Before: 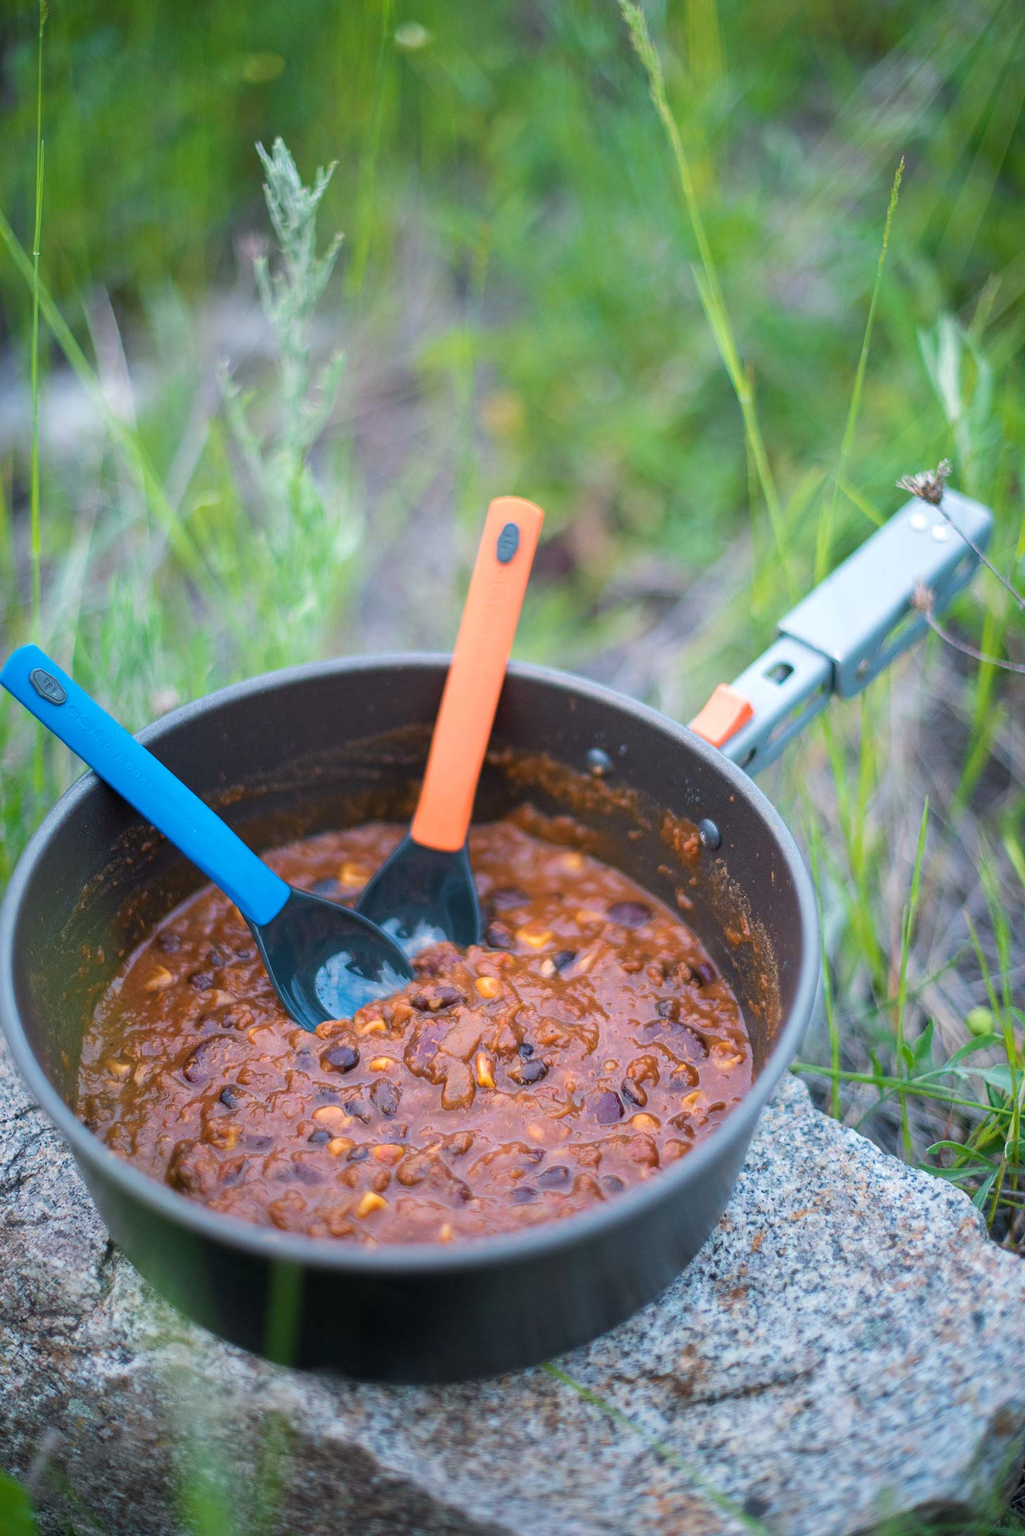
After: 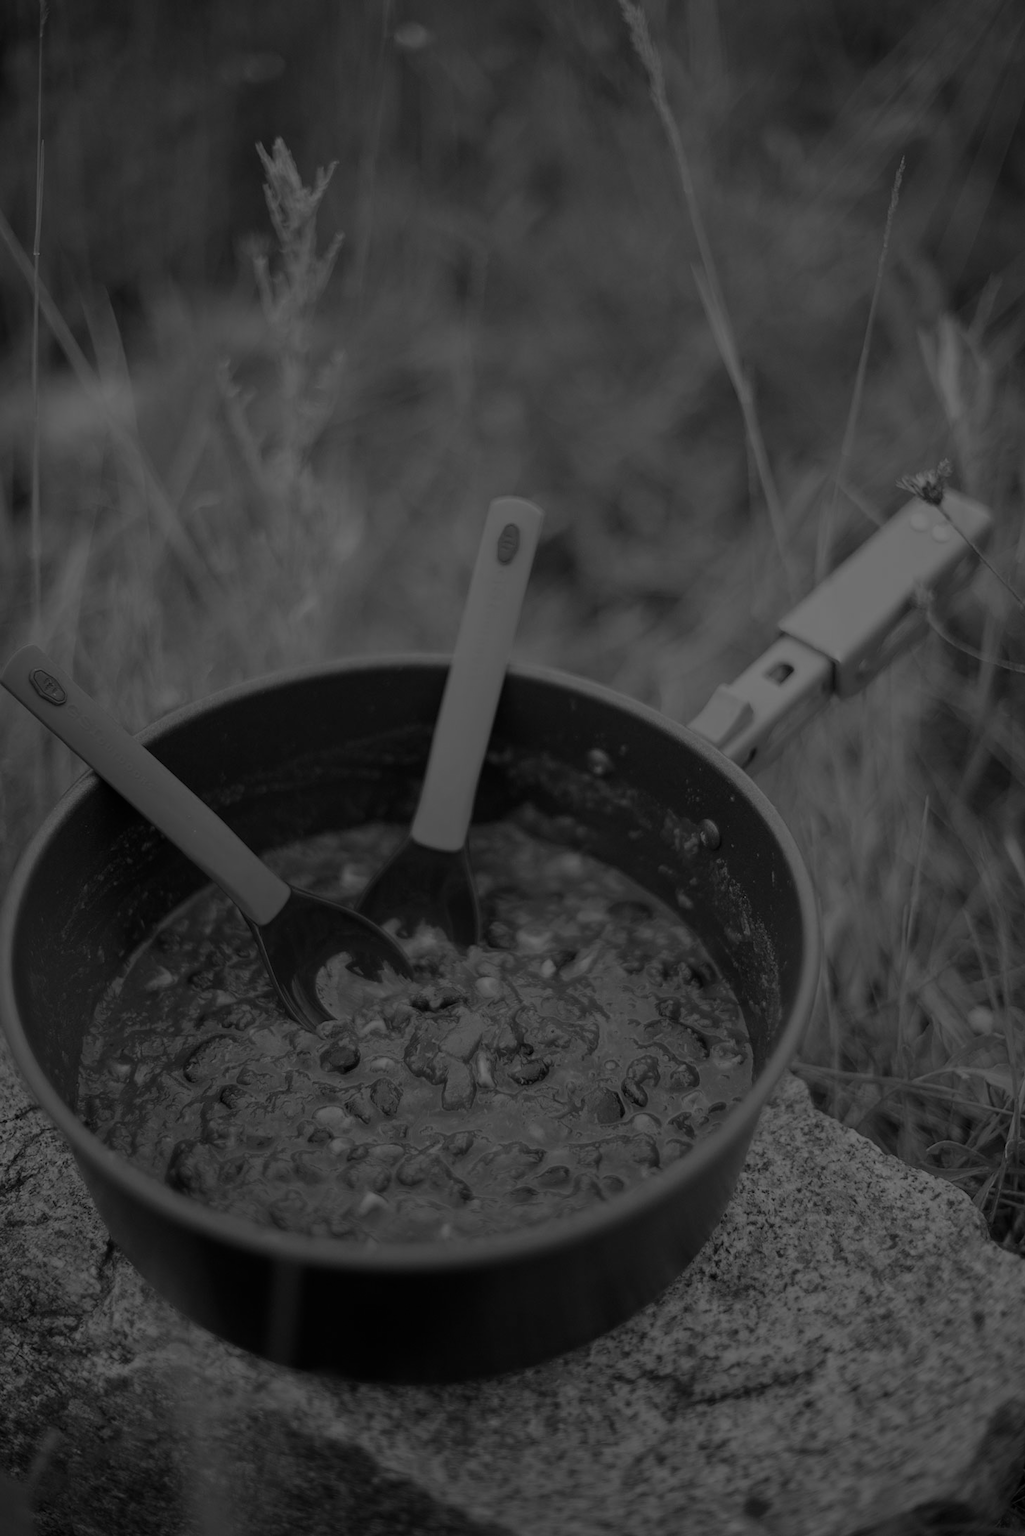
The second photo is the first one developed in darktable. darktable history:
exposure: exposure -2.446 EV, compensate highlight preservation false
monochrome: on, module defaults
